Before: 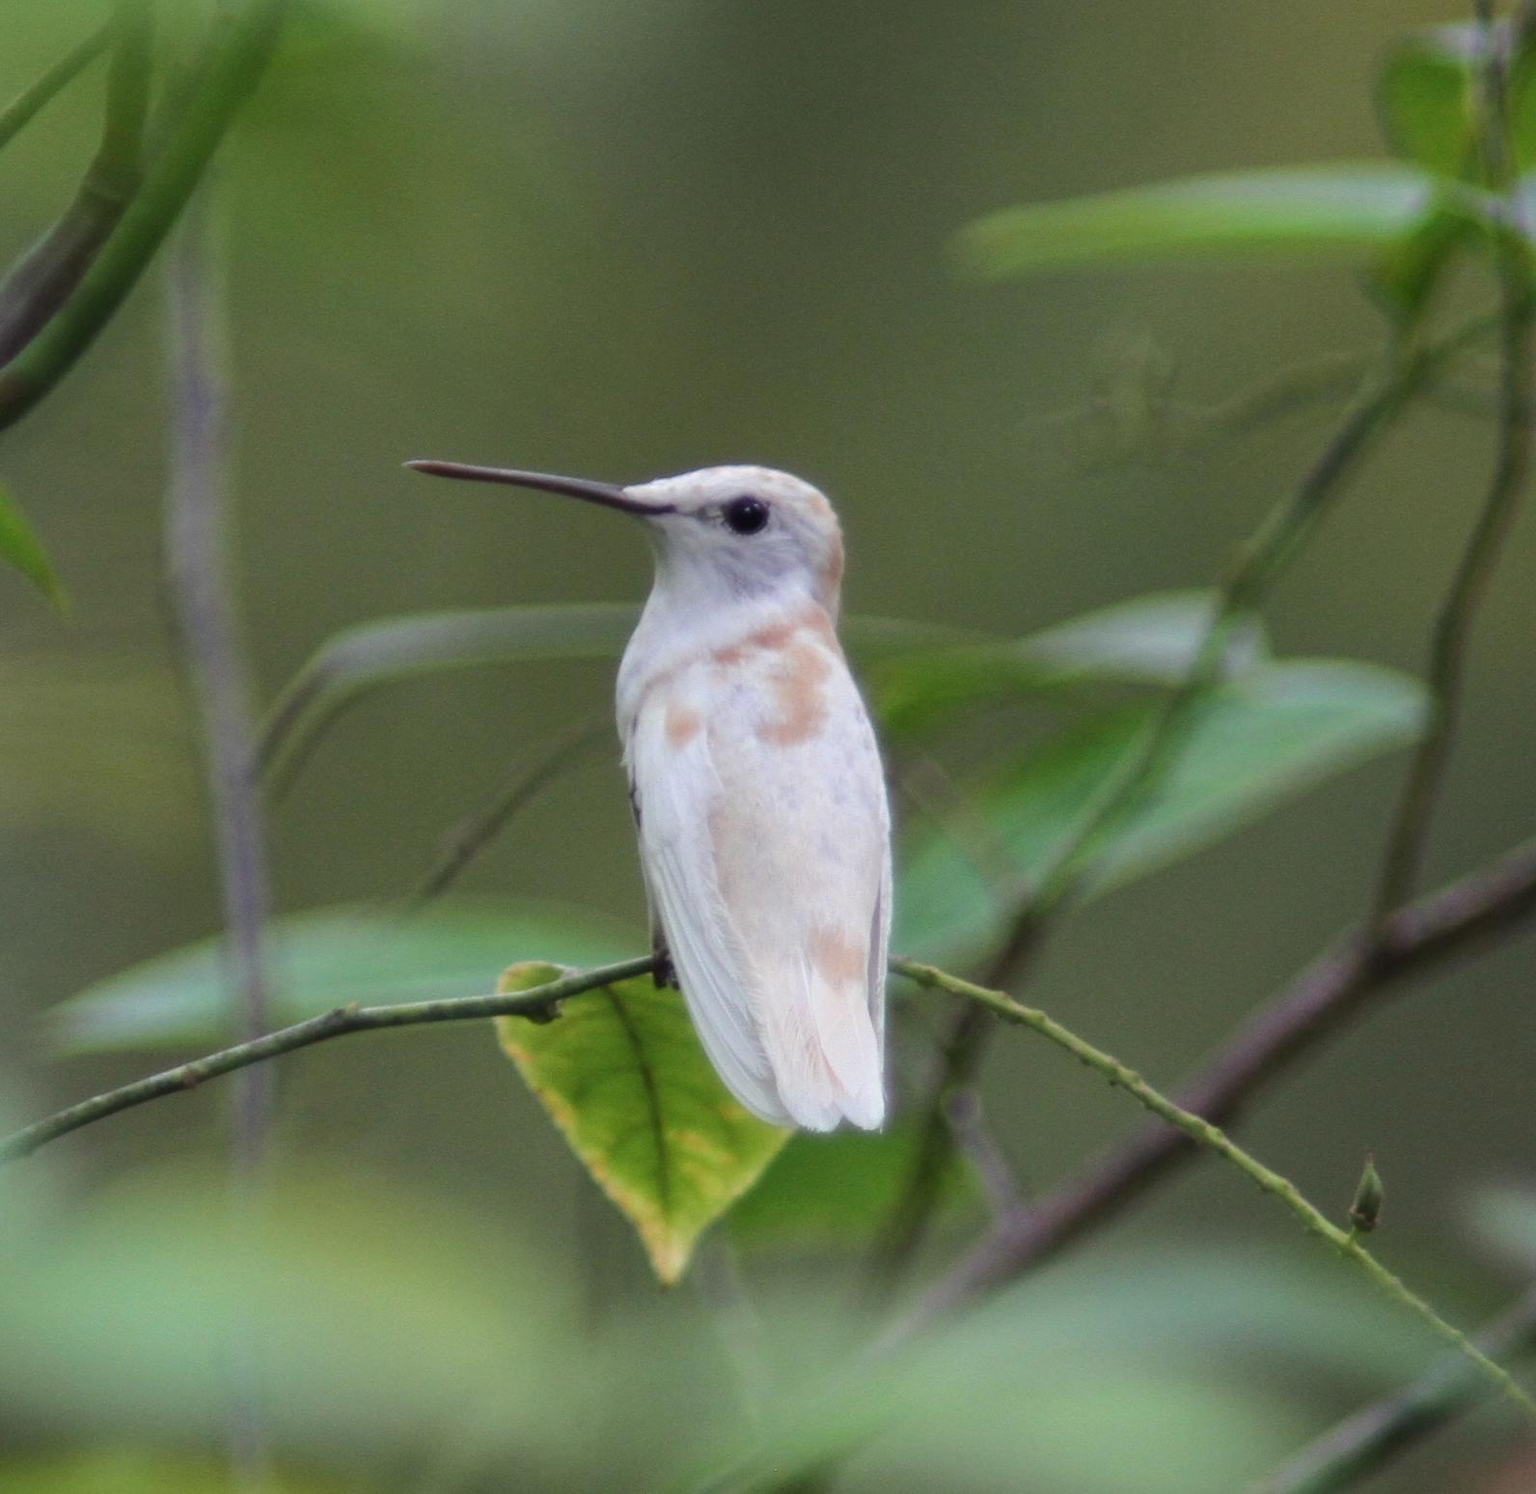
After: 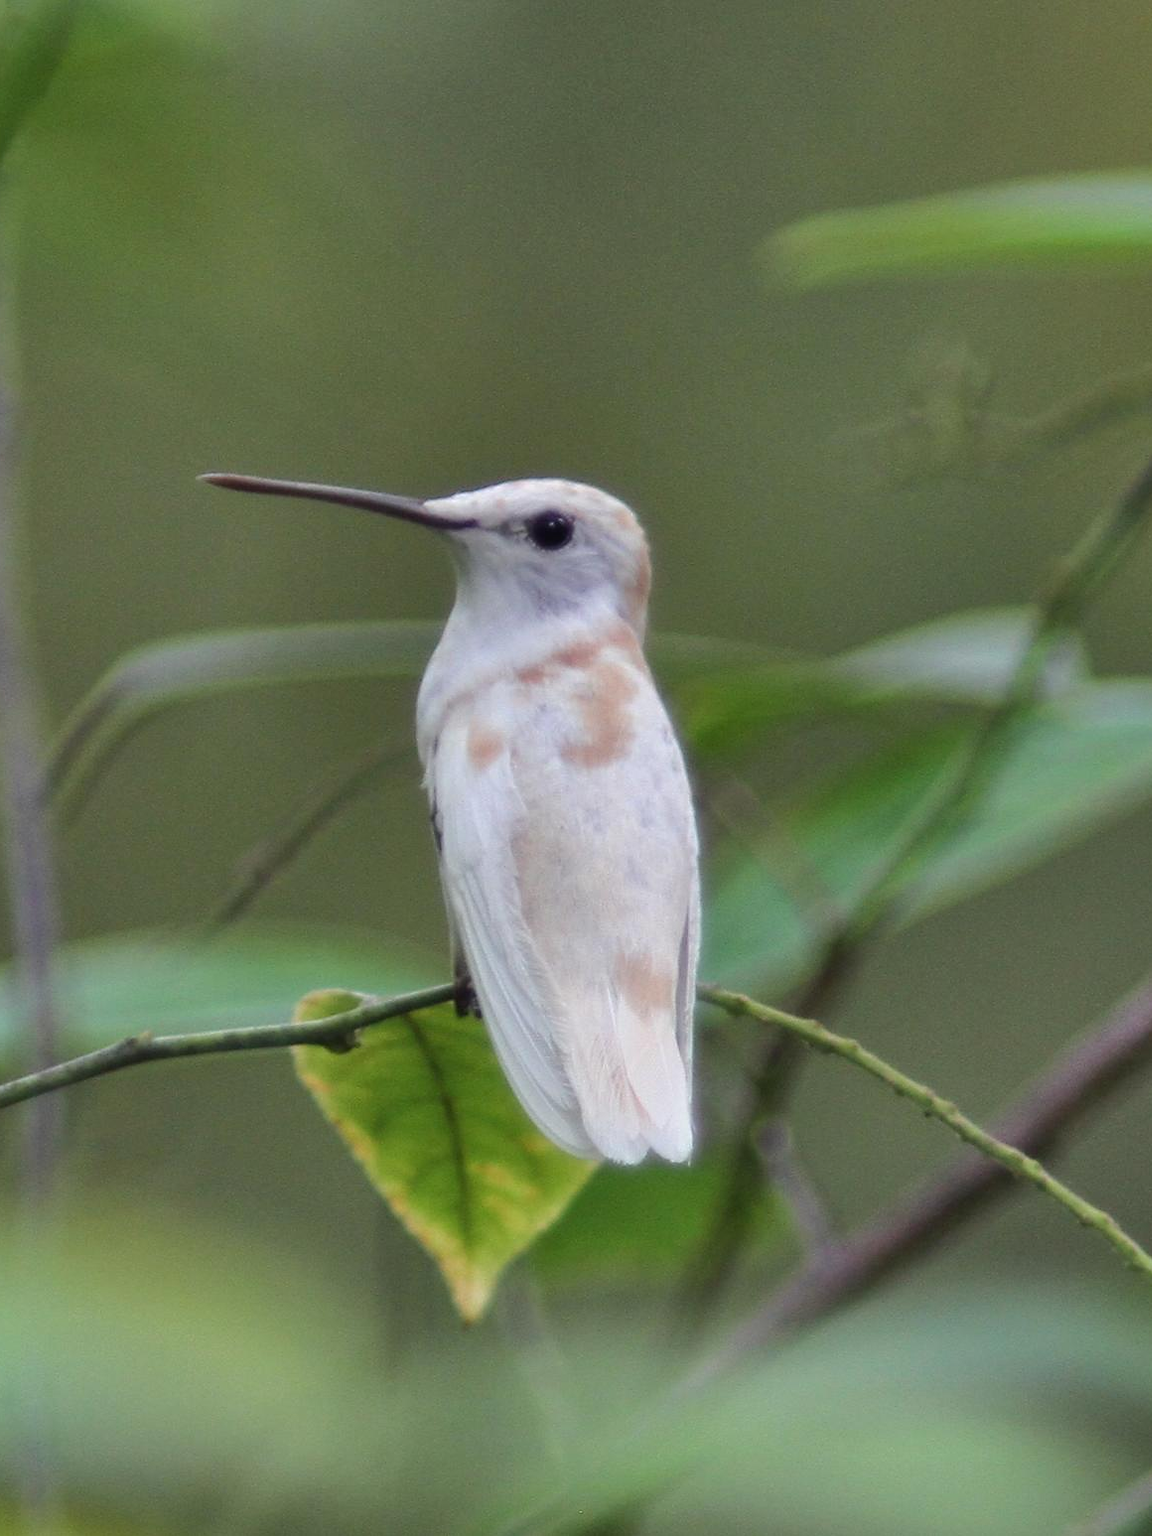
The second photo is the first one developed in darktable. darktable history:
sharpen: radius 1.567, amount 0.365, threshold 1.581
crop: left 13.777%, top 0%, right 13.234%
shadows and highlights: shadows 74.48, highlights -61.12, soften with gaussian
